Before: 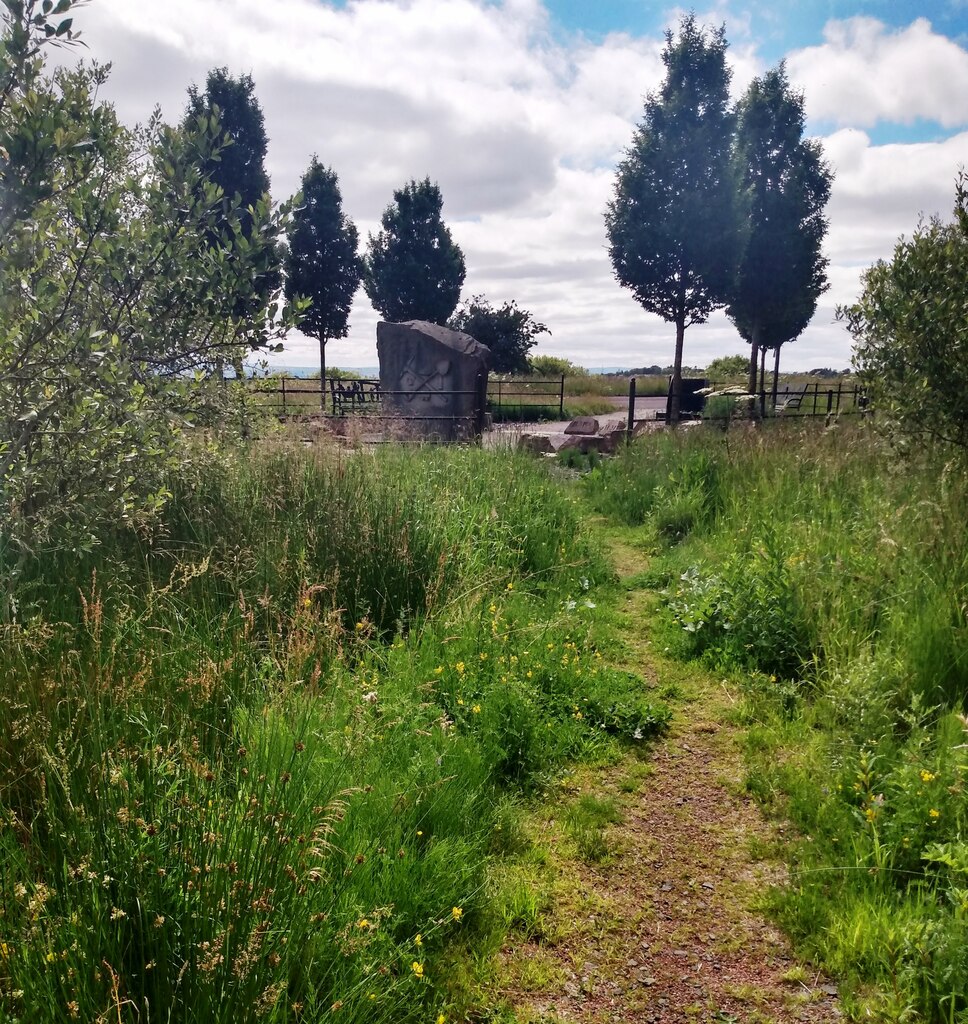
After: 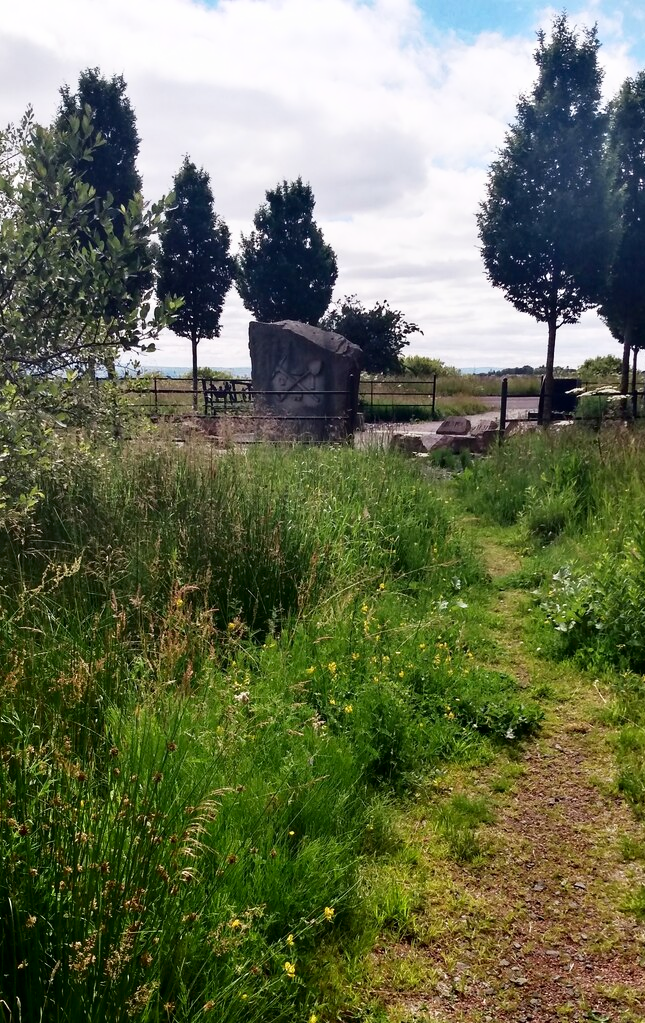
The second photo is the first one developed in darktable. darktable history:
crop and rotate: left 13.409%, right 19.924%
shadows and highlights: shadows -62.32, white point adjustment -5.22, highlights 61.59
